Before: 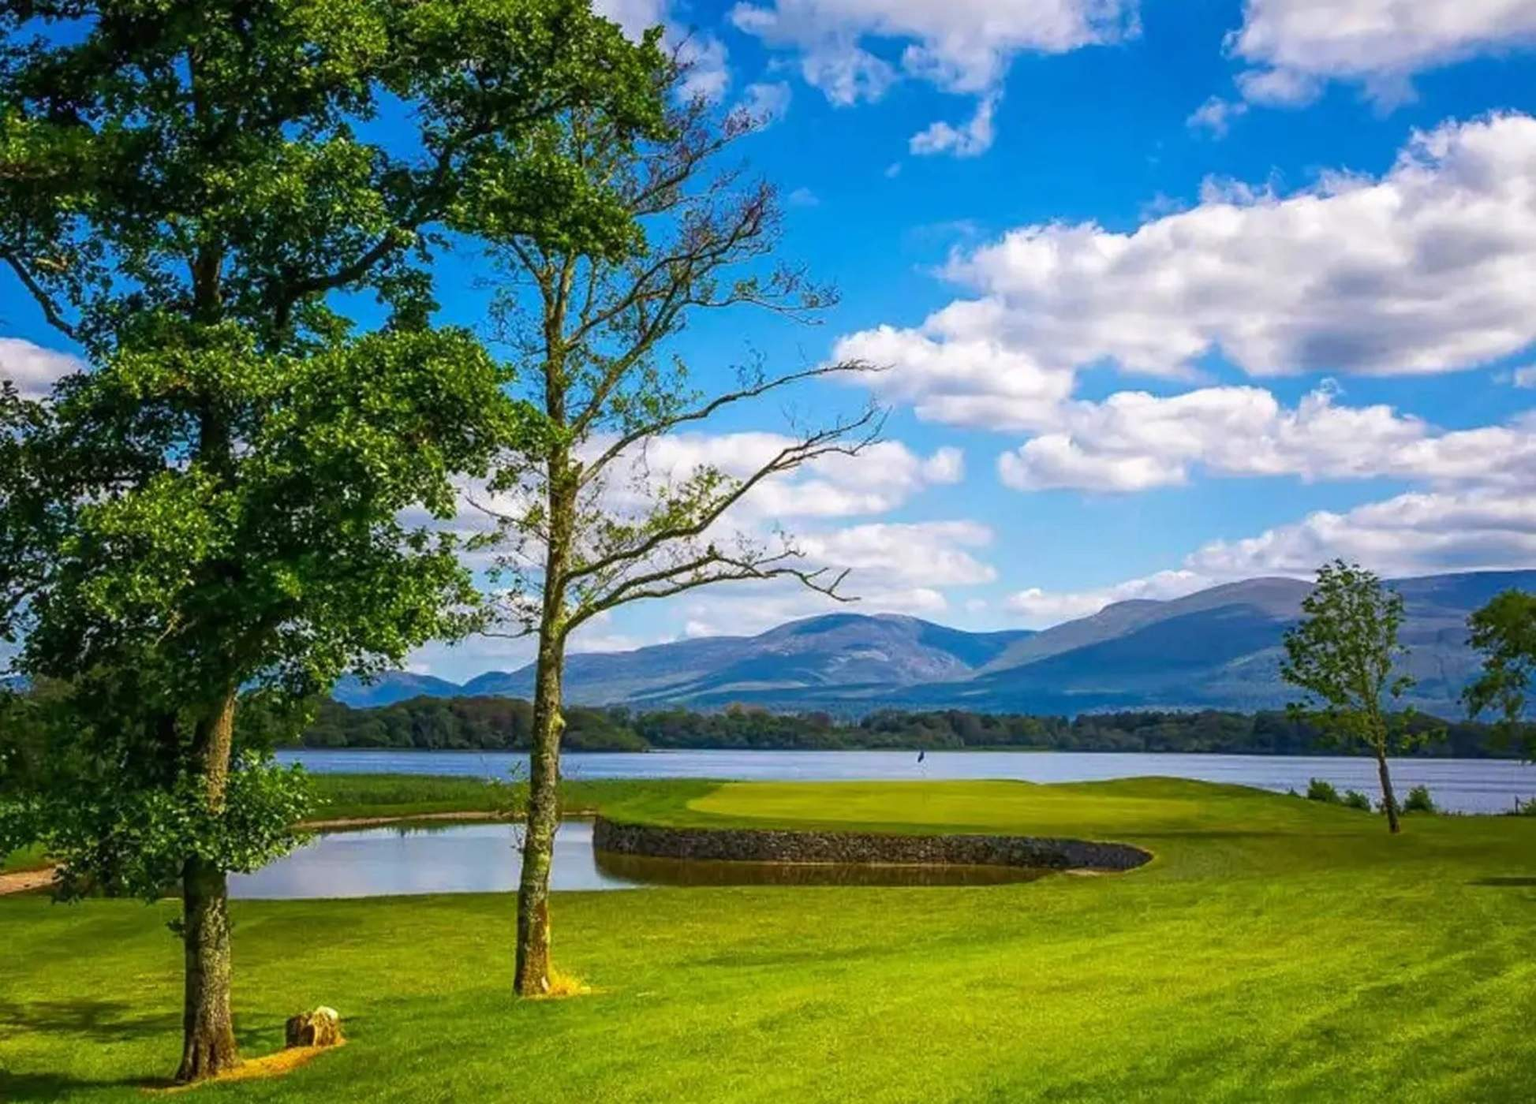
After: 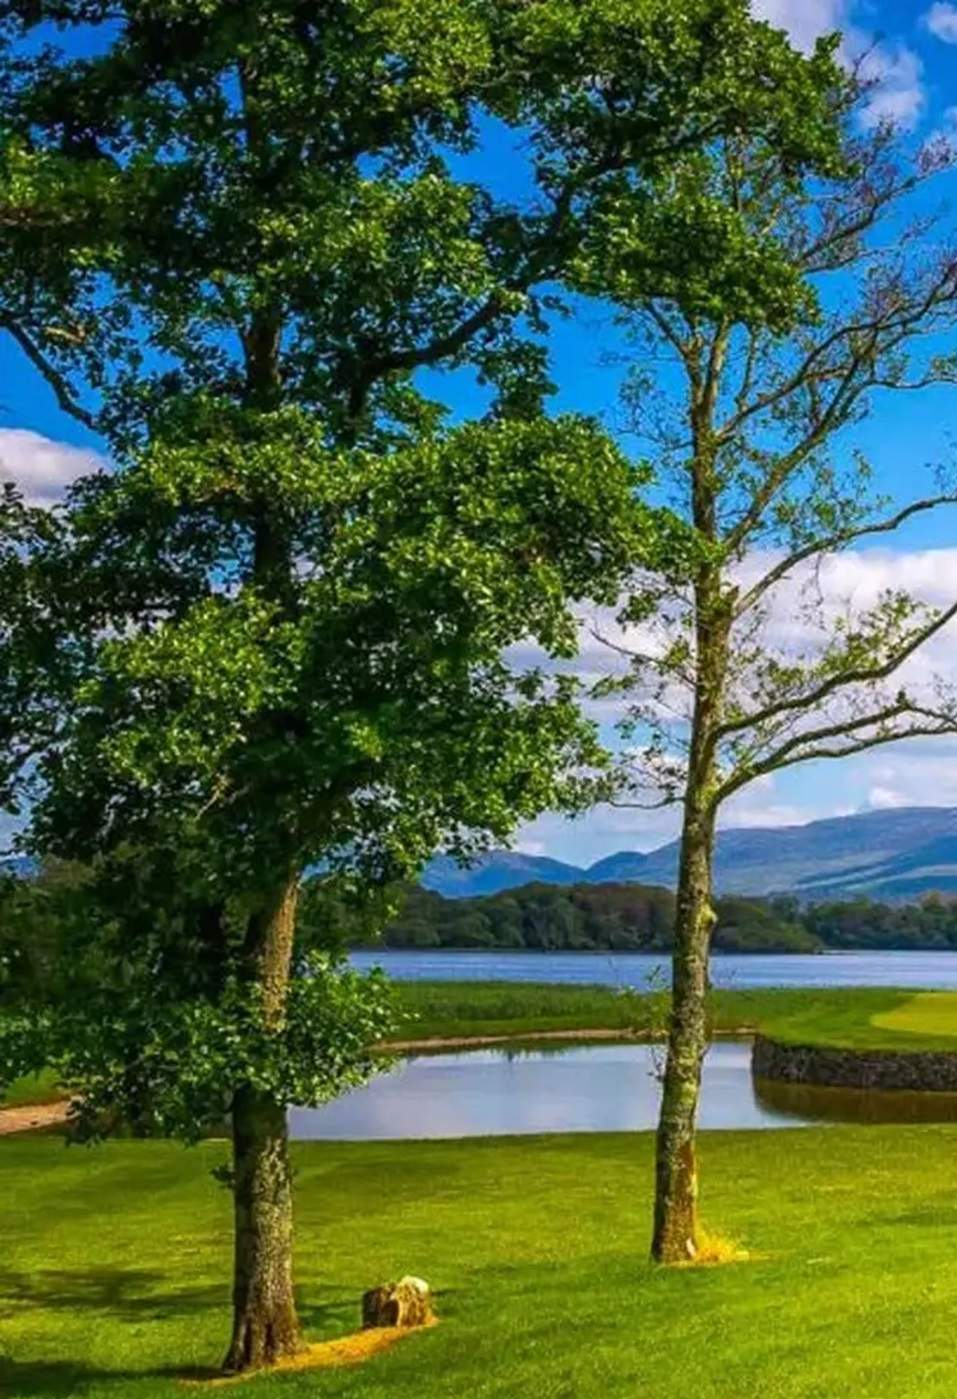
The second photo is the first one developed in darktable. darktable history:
crop and rotate: left 0%, top 0%, right 50.845%
white balance: red 1.009, blue 1.027
